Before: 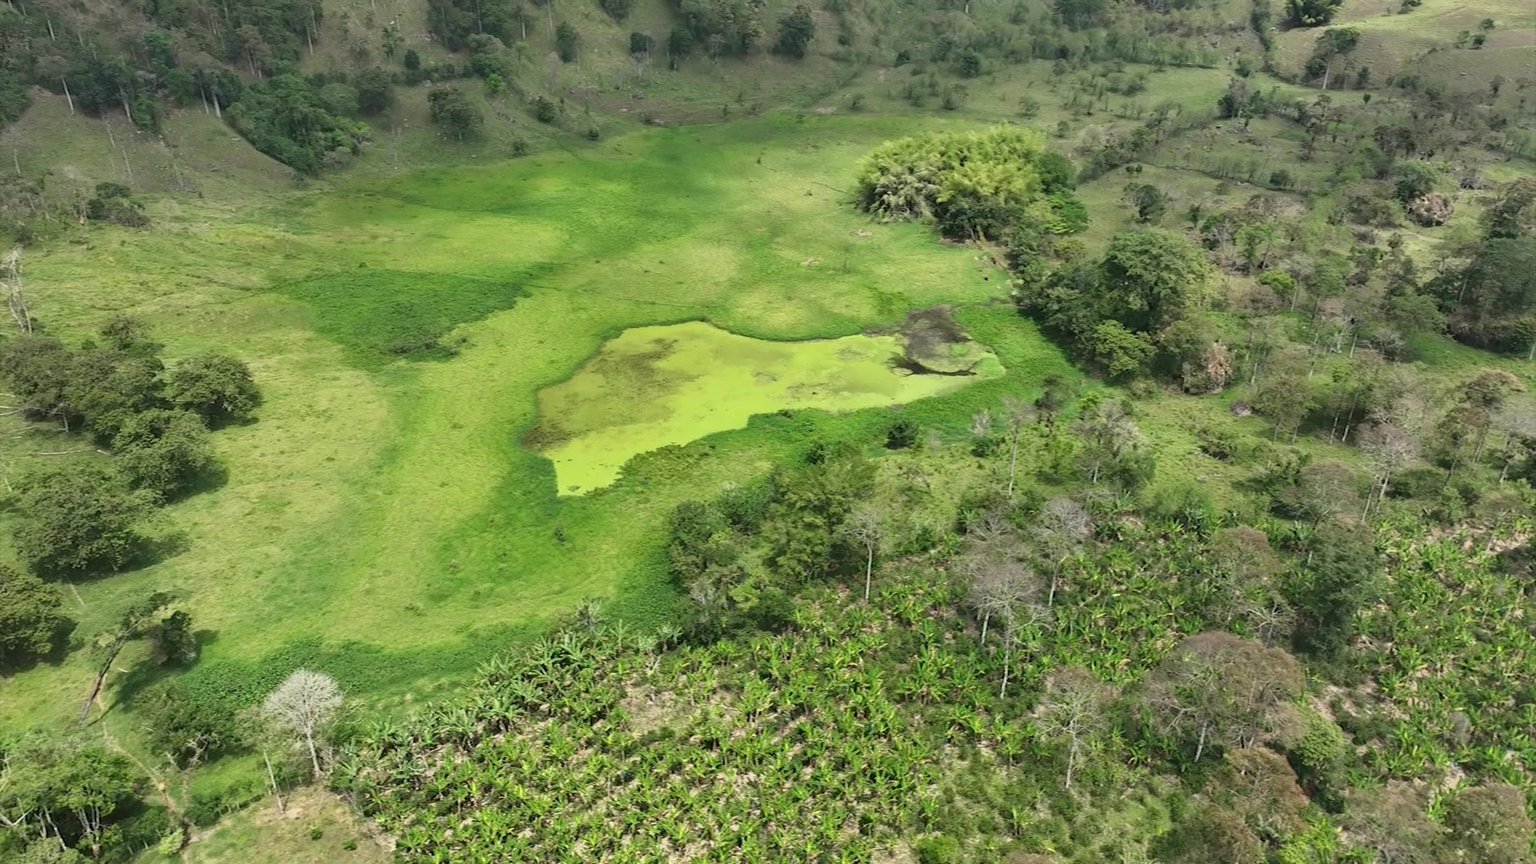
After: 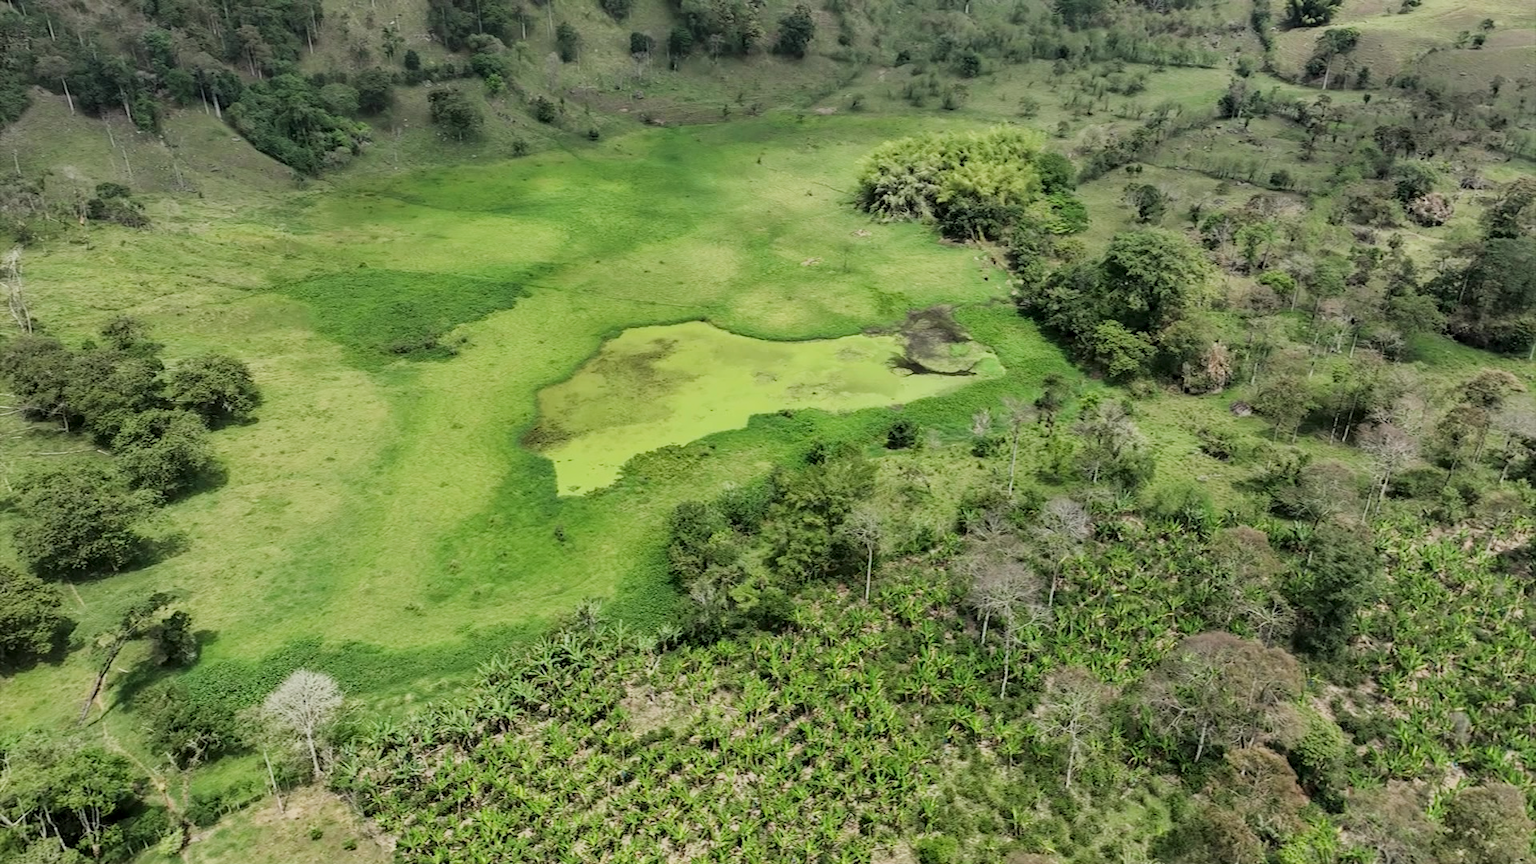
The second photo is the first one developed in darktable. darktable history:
filmic rgb: black relative exposure -7.65 EV, white relative exposure 4.56 EV, hardness 3.61, contrast 1.05
local contrast: on, module defaults
